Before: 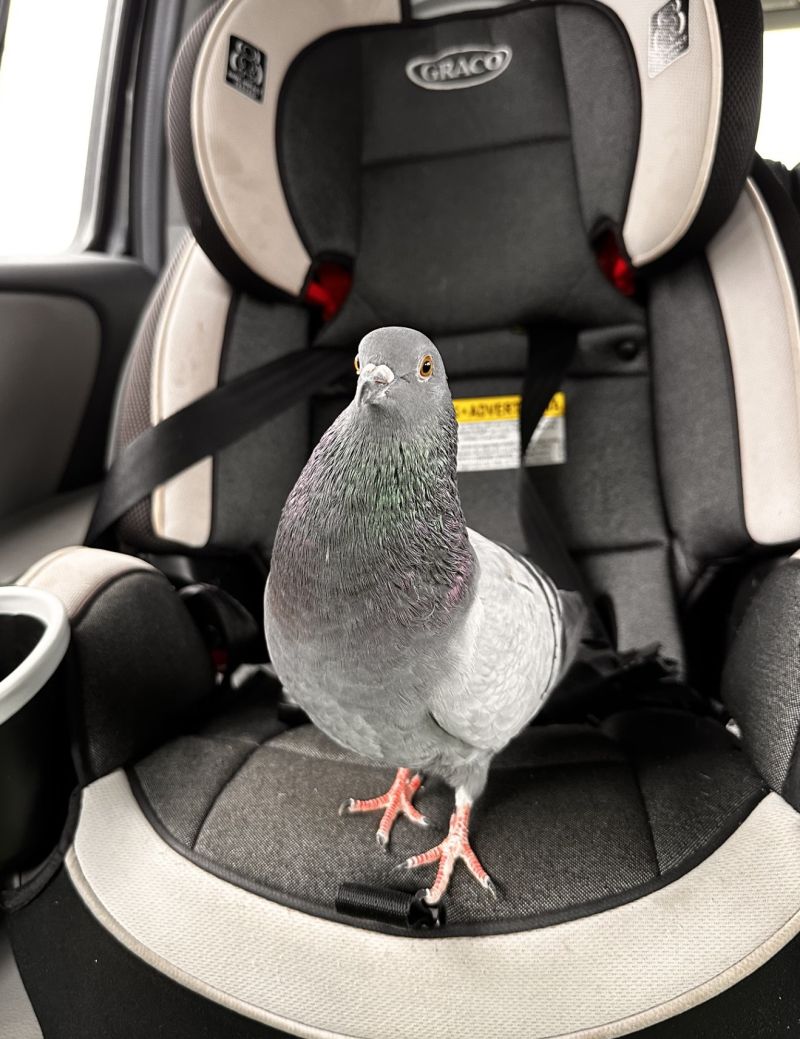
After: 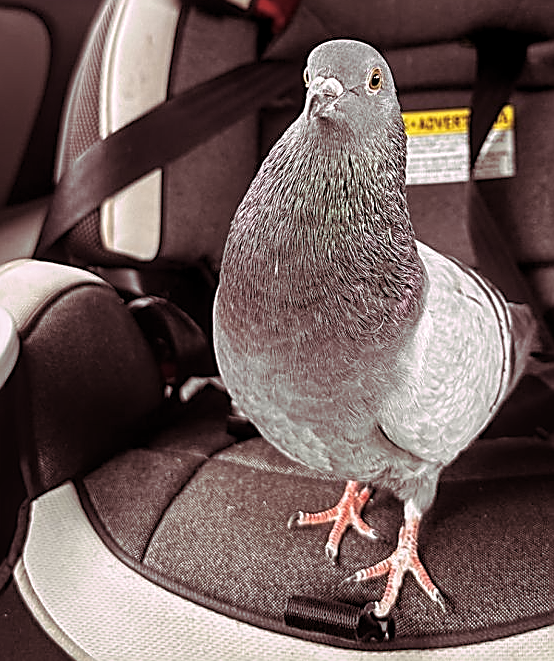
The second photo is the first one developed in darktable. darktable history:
crop: left 6.488%, top 27.668%, right 24.183%, bottom 8.656%
sharpen: amount 1
local contrast: on, module defaults
split-toning: highlights › hue 298.8°, highlights › saturation 0.73, compress 41.76%
